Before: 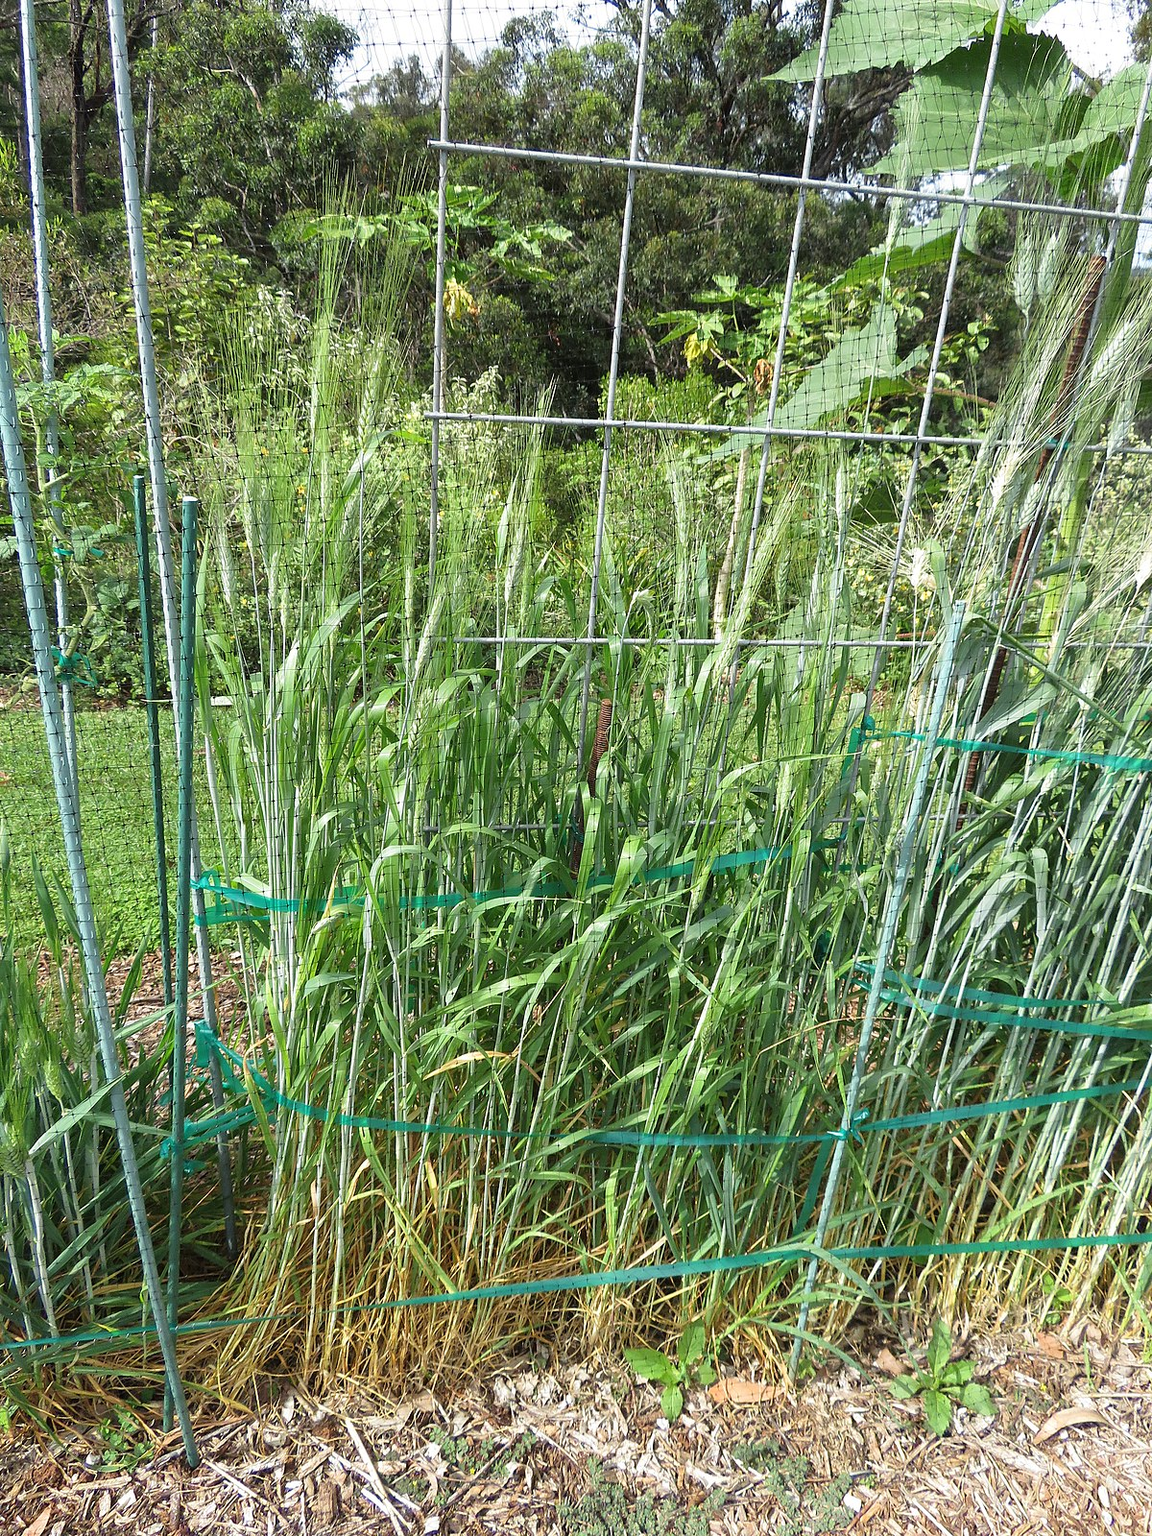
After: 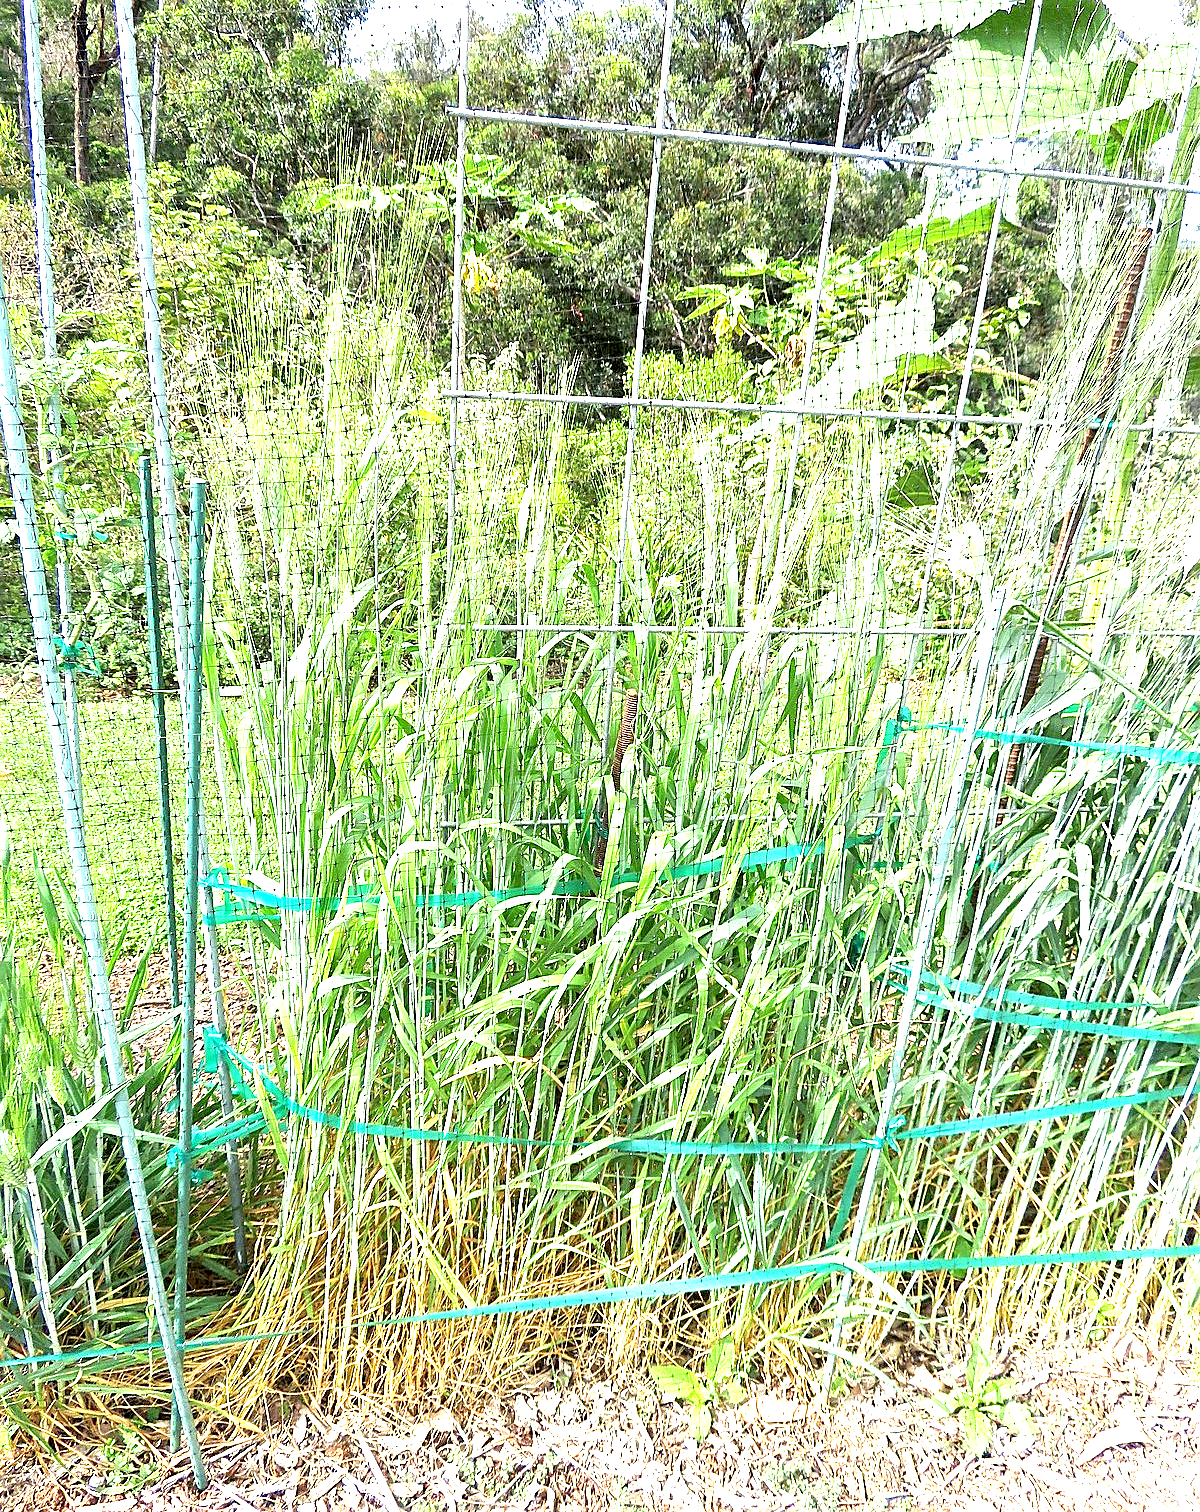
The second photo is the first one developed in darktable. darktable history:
sharpen: on, module defaults
exposure: black level correction 0.005, exposure 2.084 EV, compensate highlight preservation false
crop and rotate: top 2.479%, bottom 3.018%
